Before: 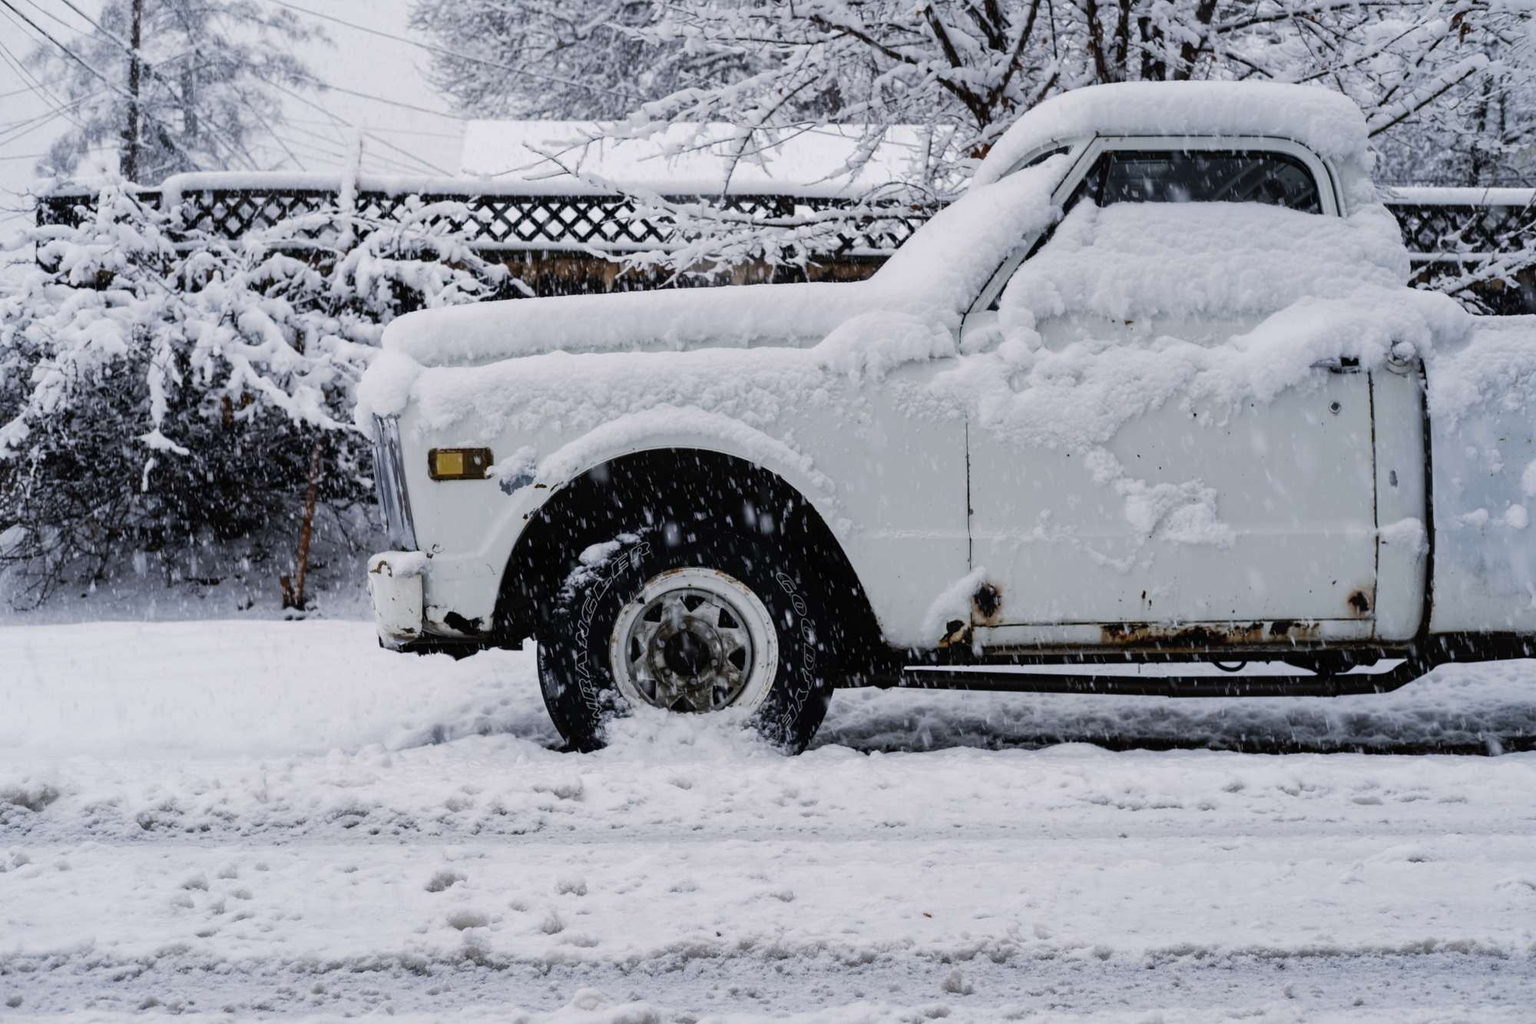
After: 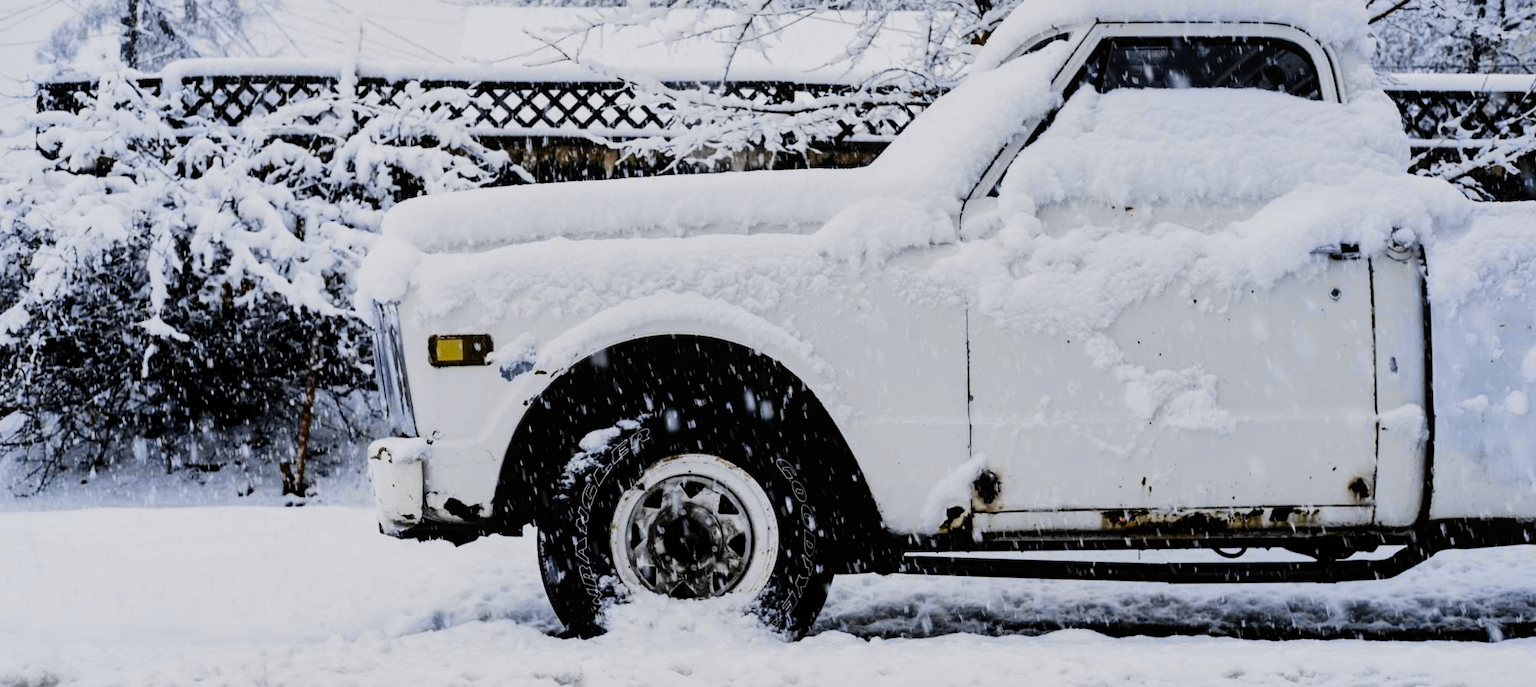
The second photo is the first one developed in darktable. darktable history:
tone curve: curves: ch0 [(0, 0.01) (0.097, 0.07) (0.204, 0.173) (0.447, 0.517) (0.539, 0.624) (0.733, 0.791) (0.879, 0.898) (1, 0.98)]; ch1 [(0, 0) (0.393, 0.415) (0.447, 0.448) (0.485, 0.494) (0.523, 0.509) (0.545, 0.541) (0.574, 0.561) (0.648, 0.674) (1, 1)]; ch2 [(0, 0) (0.369, 0.388) (0.449, 0.431) (0.499, 0.5) (0.521, 0.51) (0.53, 0.54) (0.564, 0.569) (0.674, 0.735) (1, 1)], color space Lab, independent channels, preserve colors none
exposure: compensate exposure bias true, compensate highlight preservation false
contrast brightness saturation: contrast 0.097, brightness 0.035, saturation 0.094
crop: top 11.151%, bottom 21.674%
local contrast: mode bilateral grid, contrast 21, coarseness 50, detail 130%, midtone range 0.2
filmic rgb: black relative exposure -7.65 EV, white relative exposure 4.56 EV, hardness 3.61
